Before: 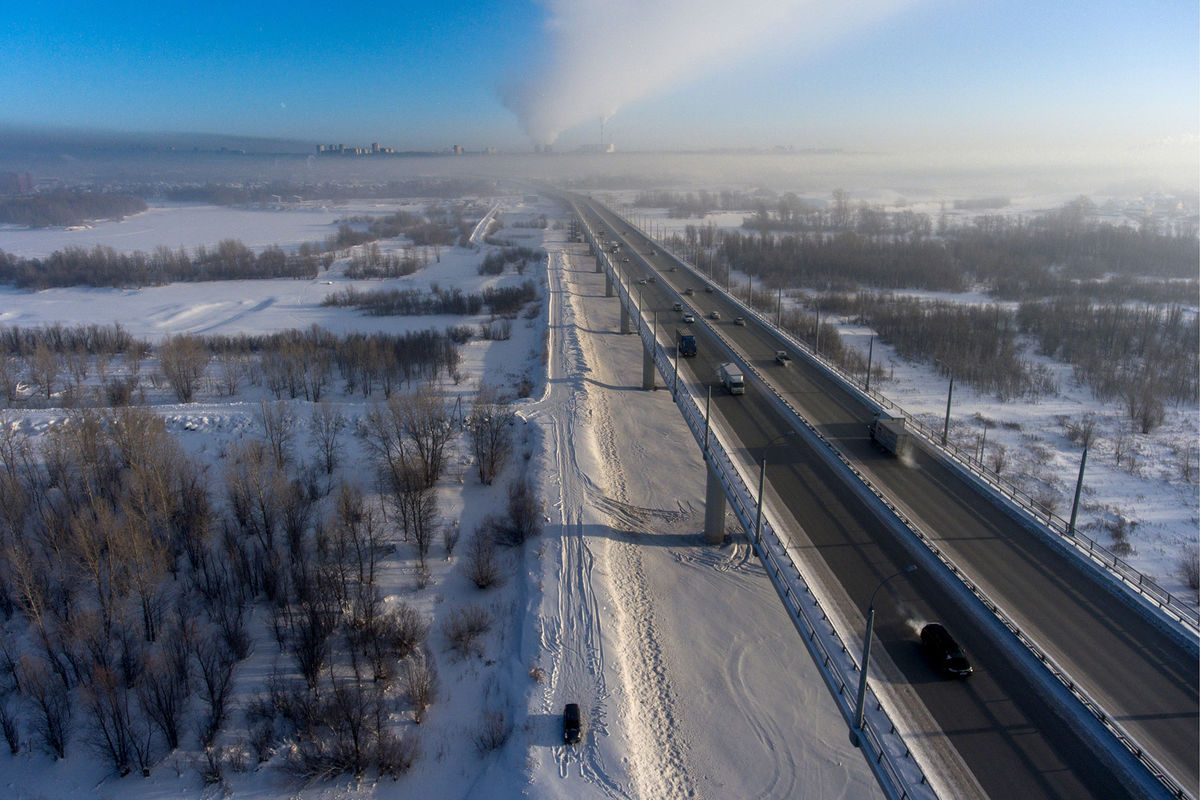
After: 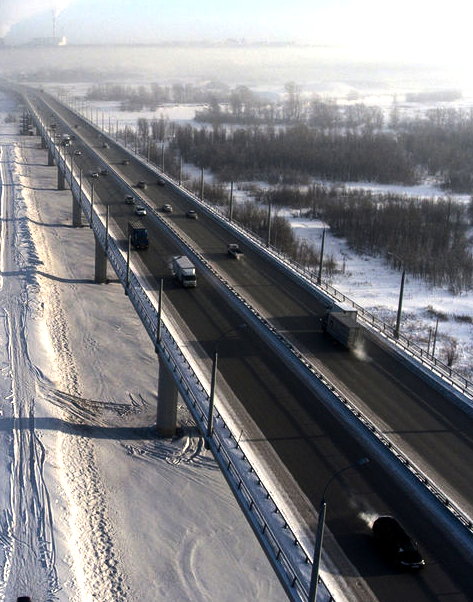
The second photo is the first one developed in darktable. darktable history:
crop: left 45.721%, top 13.393%, right 14.118%, bottom 10.01%
tone equalizer: -8 EV -1.08 EV, -7 EV -1.01 EV, -6 EV -0.867 EV, -5 EV -0.578 EV, -3 EV 0.578 EV, -2 EV 0.867 EV, -1 EV 1.01 EV, +0 EV 1.08 EV, edges refinement/feathering 500, mask exposure compensation -1.57 EV, preserve details no
